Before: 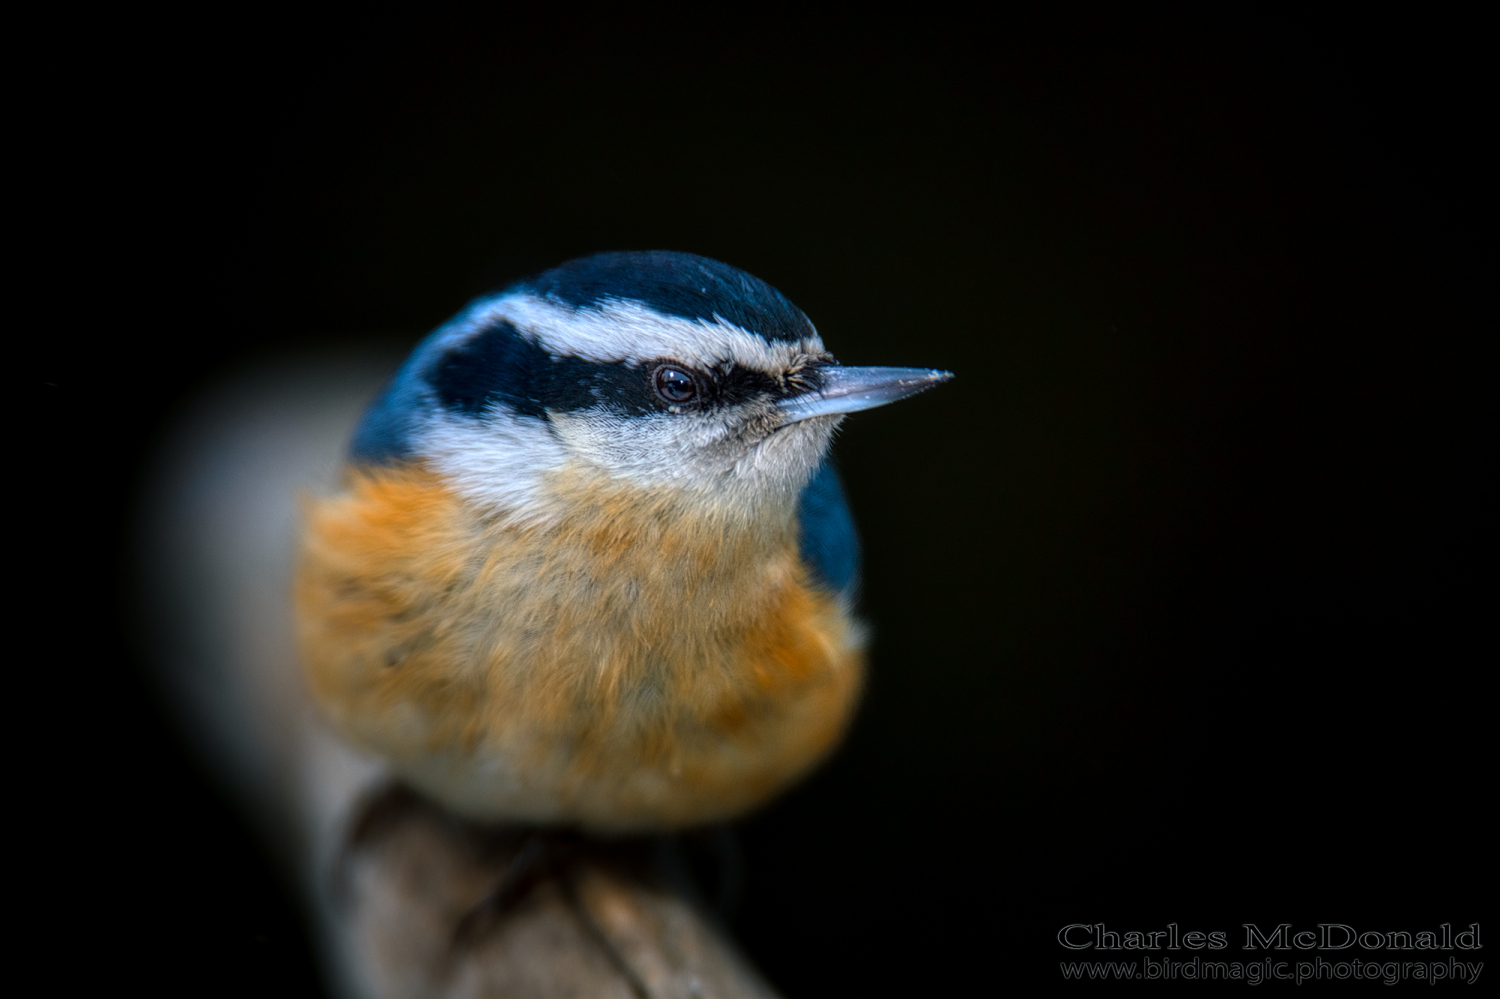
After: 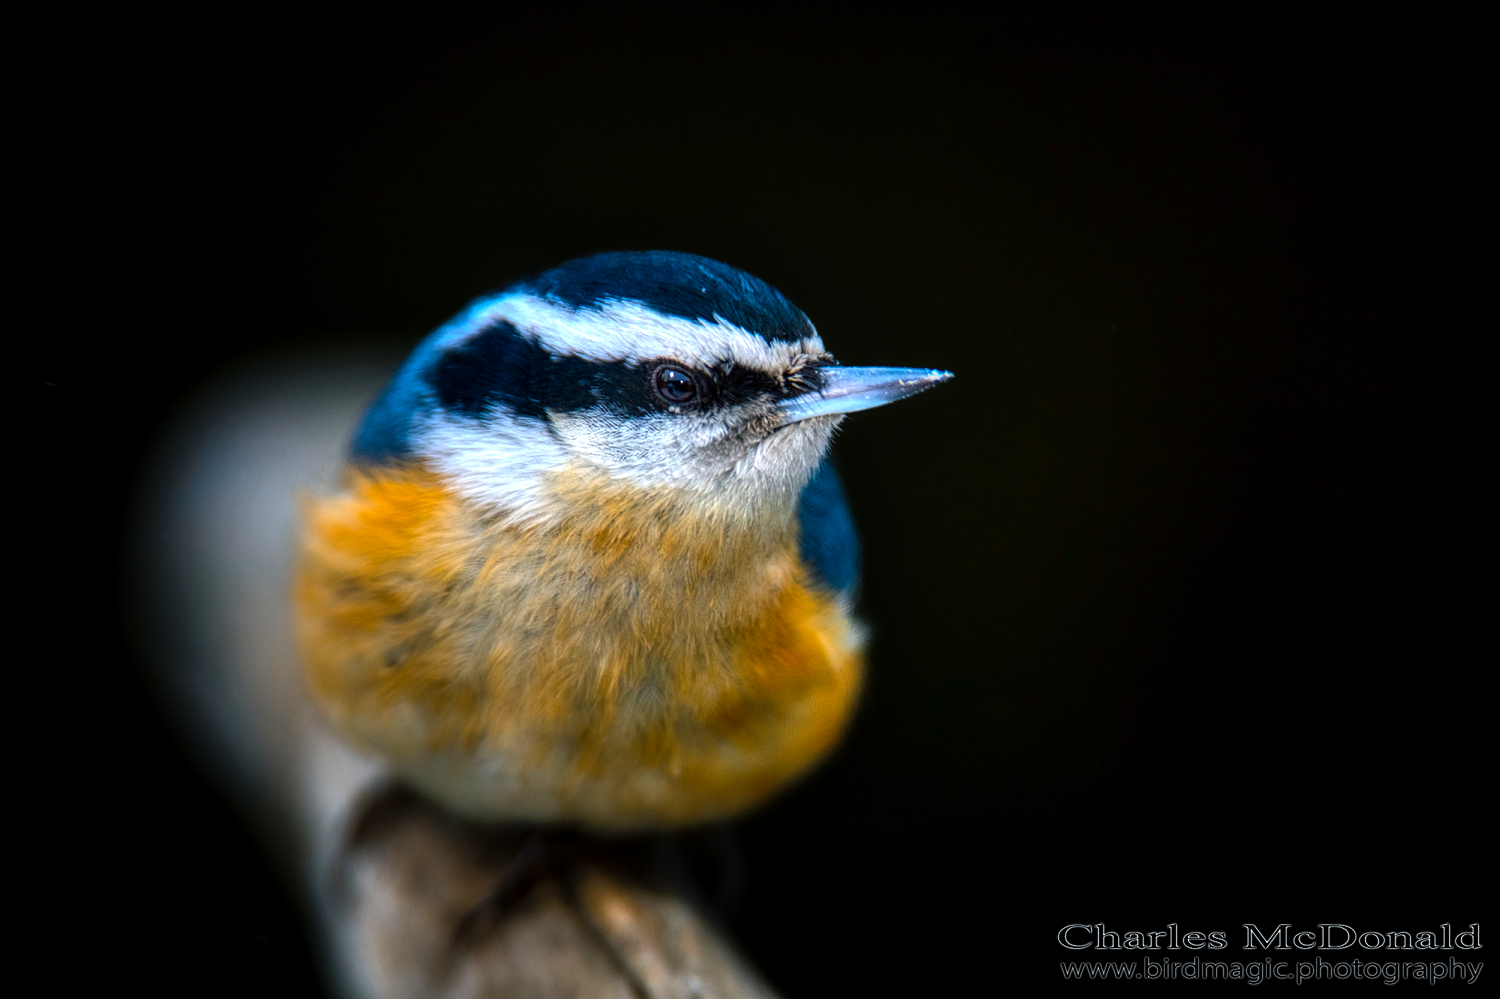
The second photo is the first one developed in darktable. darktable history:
shadows and highlights: soften with gaussian
color balance rgb: perceptual saturation grading › global saturation 30.567%, perceptual brilliance grading › global brilliance 14.774%, perceptual brilliance grading › shadows -34.865%
